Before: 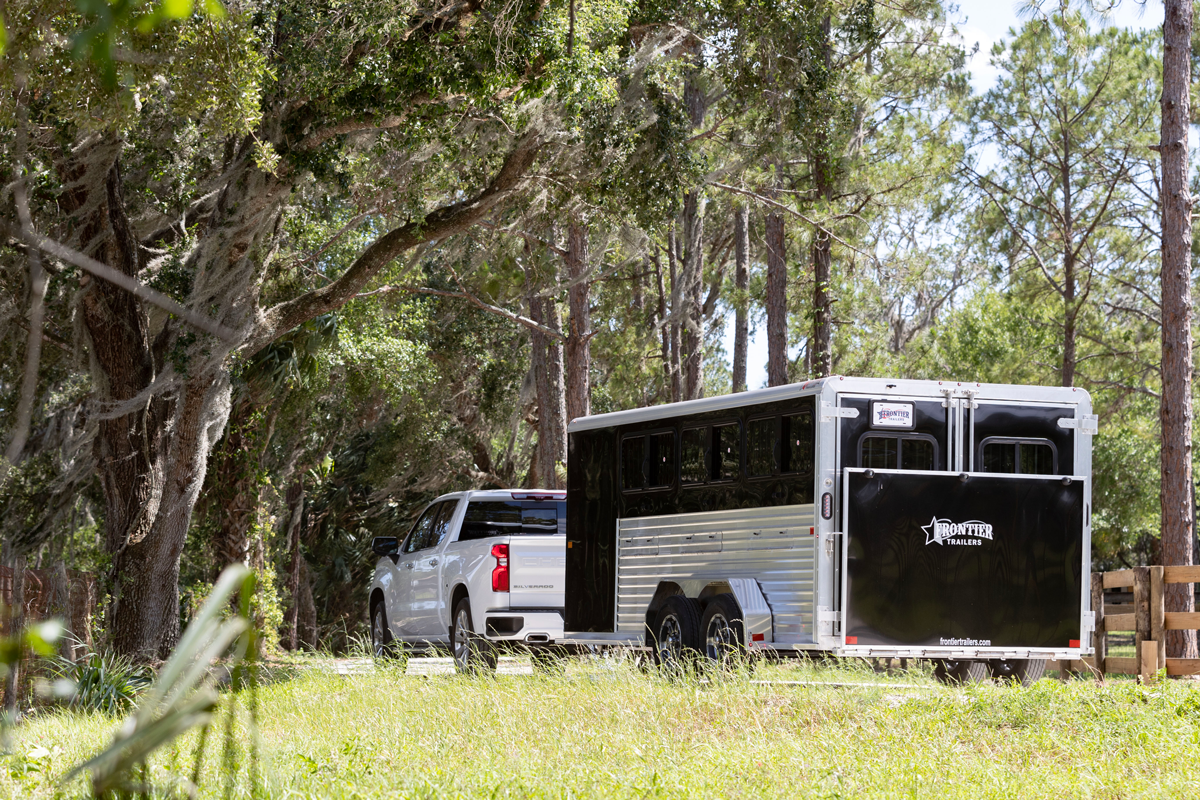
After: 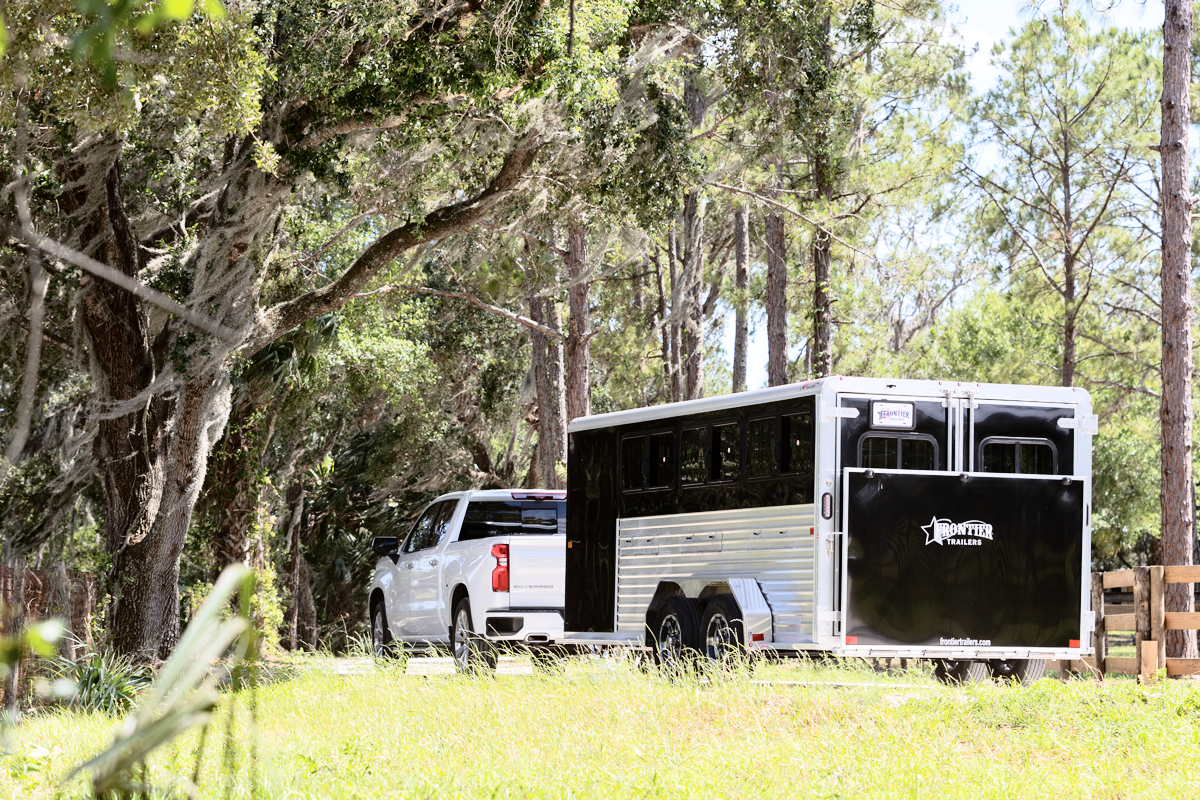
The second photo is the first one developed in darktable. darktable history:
tone curve: curves: ch0 [(0, 0) (0.003, 0.003) (0.011, 0.01) (0.025, 0.023) (0.044, 0.041) (0.069, 0.064) (0.1, 0.094) (0.136, 0.143) (0.177, 0.205) (0.224, 0.281) (0.277, 0.367) (0.335, 0.457) (0.399, 0.542) (0.468, 0.629) (0.543, 0.711) (0.623, 0.788) (0.709, 0.863) (0.801, 0.912) (0.898, 0.955) (1, 1)], color space Lab, independent channels
